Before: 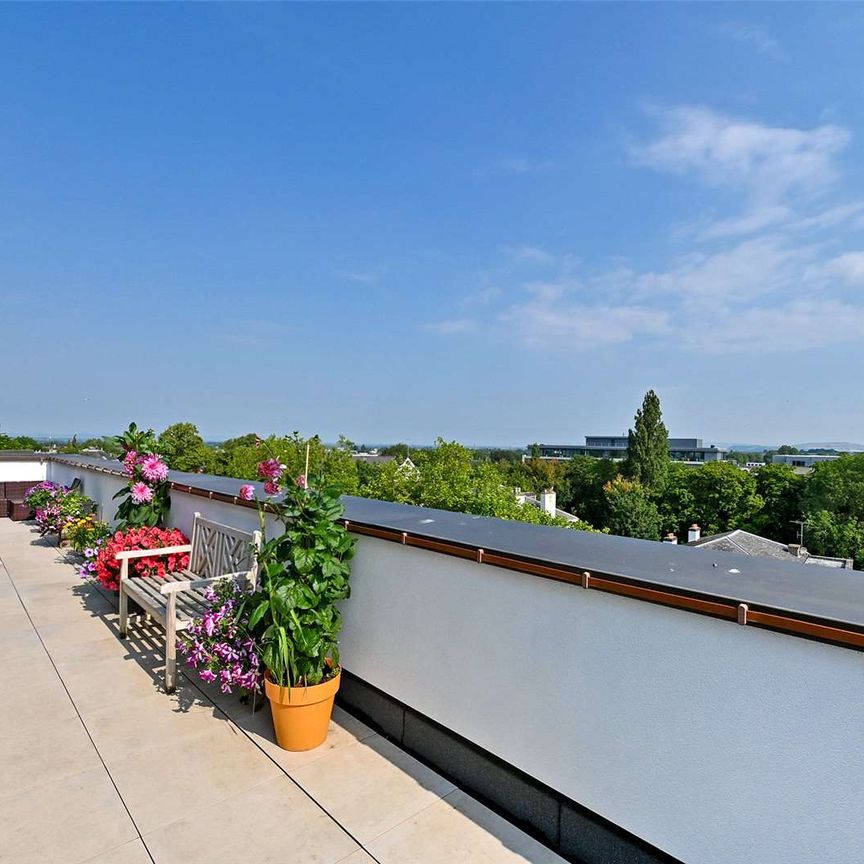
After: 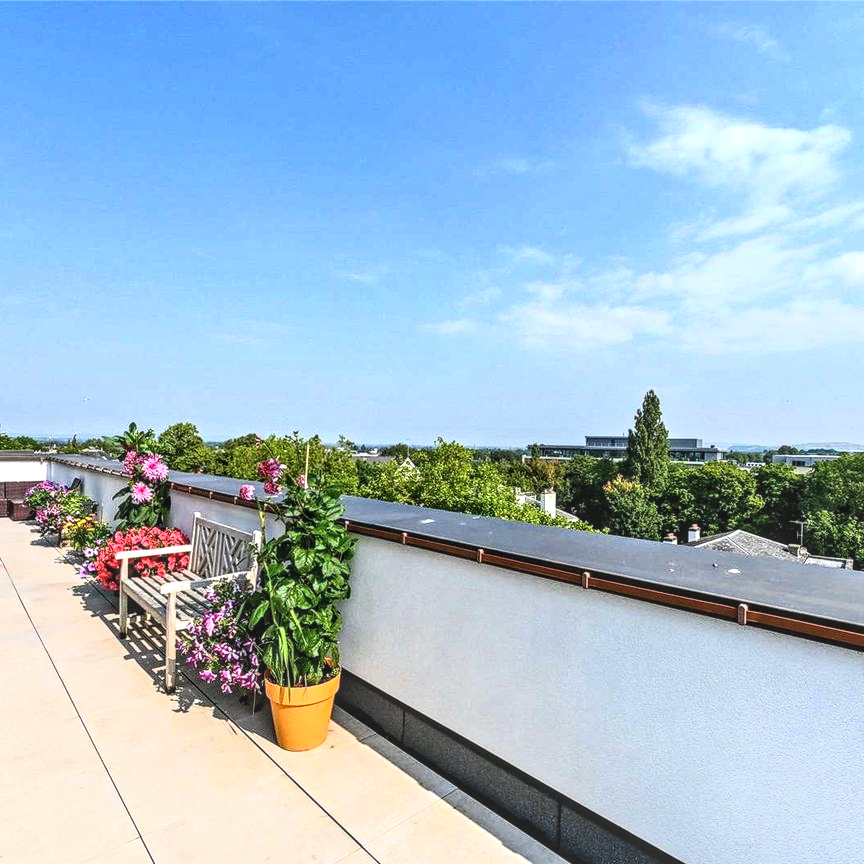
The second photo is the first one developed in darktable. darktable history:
tone curve: curves: ch0 [(0, 0) (0.003, 0.003) (0.011, 0.012) (0.025, 0.027) (0.044, 0.048) (0.069, 0.076) (0.1, 0.109) (0.136, 0.148) (0.177, 0.194) (0.224, 0.245) (0.277, 0.303) (0.335, 0.366) (0.399, 0.436) (0.468, 0.511) (0.543, 0.593) (0.623, 0.681) (0.709, 0.775) (0.801, 0.875) (0.898, 0.954) (1, 1)], color space Lab, independent channels, preserve colors none
tone equalizer: -8 EV -0.741 EV, -7 EV -0.67 EV, -6 EV -0.597 EV, -5 EV -0.39 EV, -3 EV 0.397 EV, -2 EV 0.6 EV, -1 EV 0.679 EV, +0 EV 0.729 EV, edges refinement/feathering 500, mask exposure compensation -1.57 EV, preserve details no
local contrast: highlights 5%, shadows 6%, detail 133%
